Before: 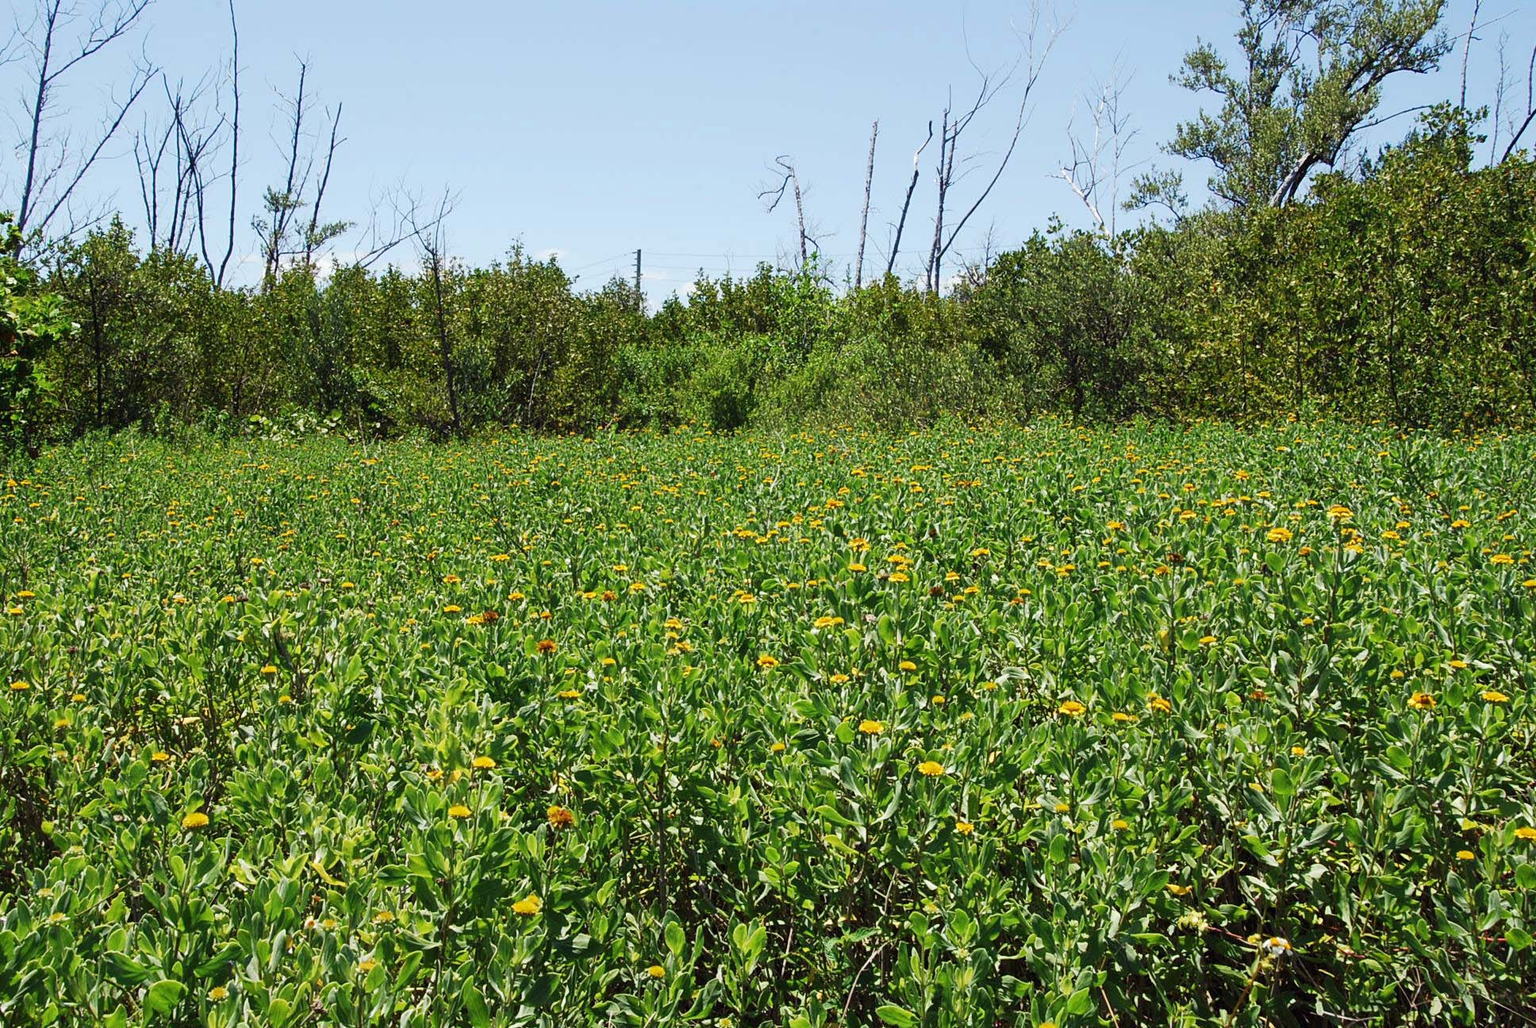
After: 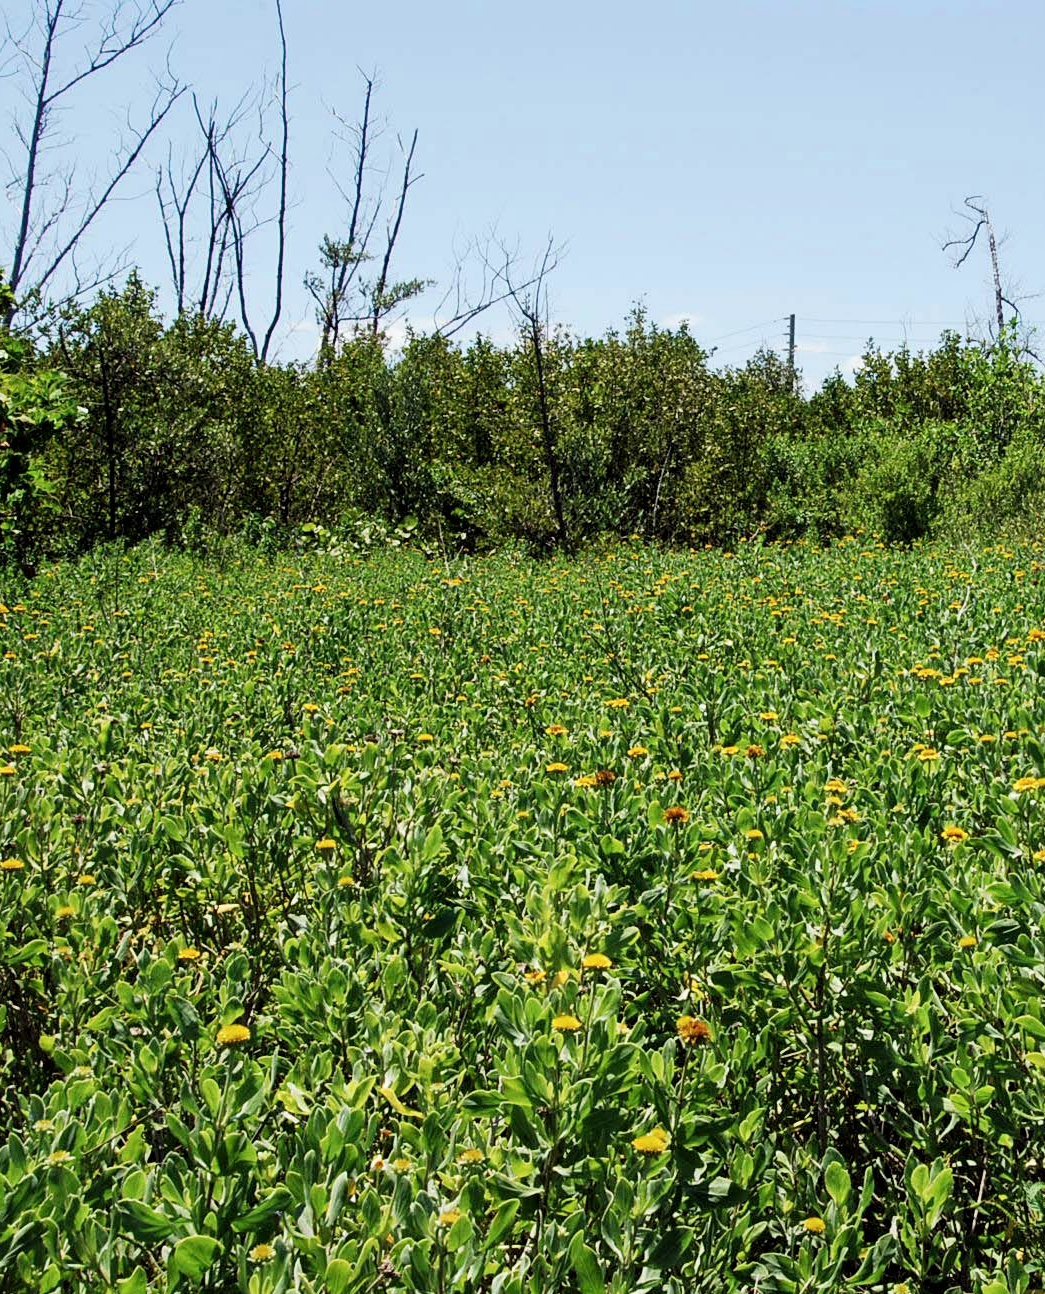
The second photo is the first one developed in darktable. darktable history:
crop: left 0.681%, right 45.336%, bottom 0.083%
filmic rgb: black relative exposure -12.76 EV, white relative exposure 2.82 EV, target black luminance 0%, hardness 8.52, latitude 69.78%, contrast 1.136, shadows ↔ highlights balance -0.91%
local contrast: mode bilateral grid, contrast 20, coarseness 51, detail 119%, midtone range 0.2
